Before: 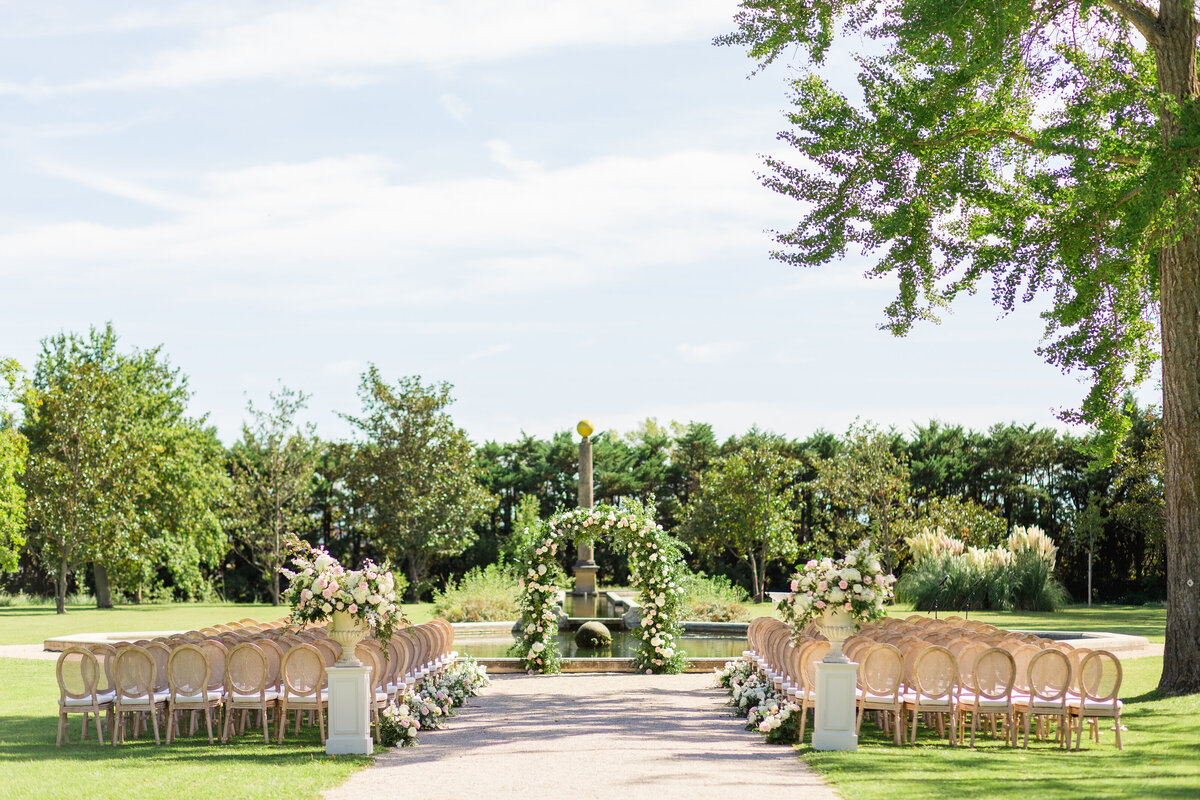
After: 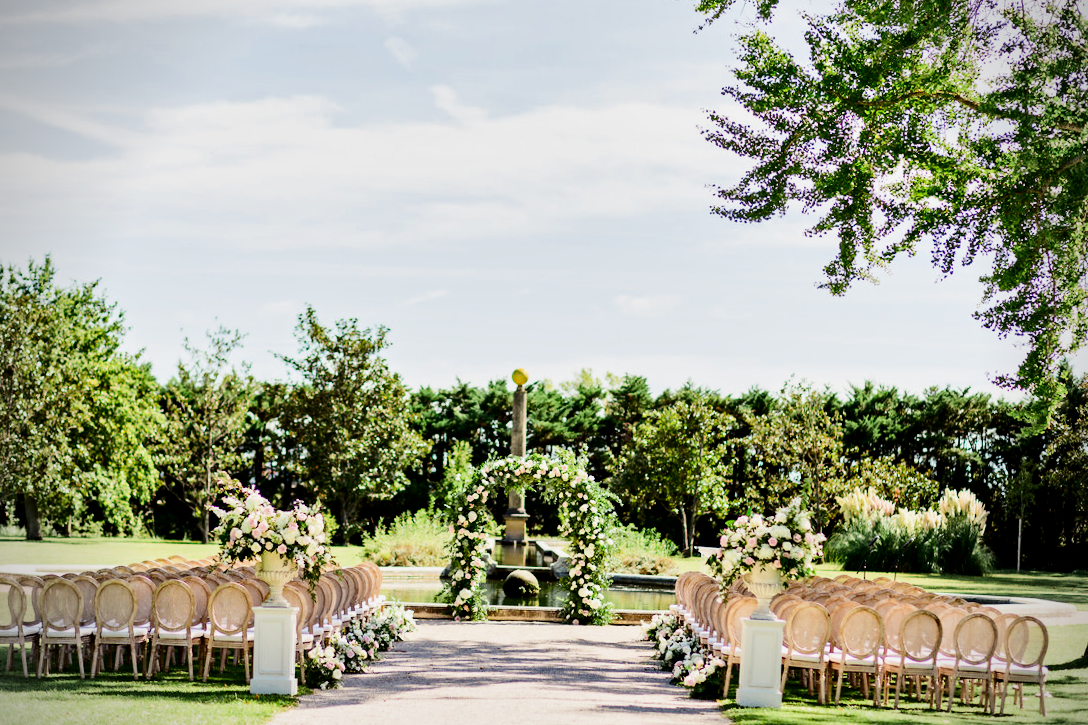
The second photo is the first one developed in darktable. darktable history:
contrast equalizer: y [[0.5, 0.5, 0.544, 0.569, 0.5, 0.5], [0.5 ×6], [0.5 ×6], [0 ×6], [0 ×6]]
tone equalizer: -8 EV -0.788 EV, -7 EV -0.714 EV, -6 EV -0.617 EV, -5 EV -0.402 EV, -3 EV 0.396 EV, -2 EV 0.6 EV, -1 EV 0.696 EV, +0 EV 0.731 EV, edges refinement/feathering 500, mask exposure compensation -1.57 EV, preserve details no
crop and rotate: angle -1.96°, left 3.085%, top 4.218%, right 1.65%, bottom 0.461%
exposure: exposure 0.299 EV, compensate exposure bias true, compensate highlight preservation false
shadows and highlights: shadows 11.79, white point adjustment 1.17, soften with gaussian
filmic rgb: black relative exposure -7.65 EV, white relative exposure 4.56 EV, hardness 3.61
vignetting: fall-off radius 45.78%
contrast brightness saturation: contrast 0.131, brightness -0.232, saturation 0.136
